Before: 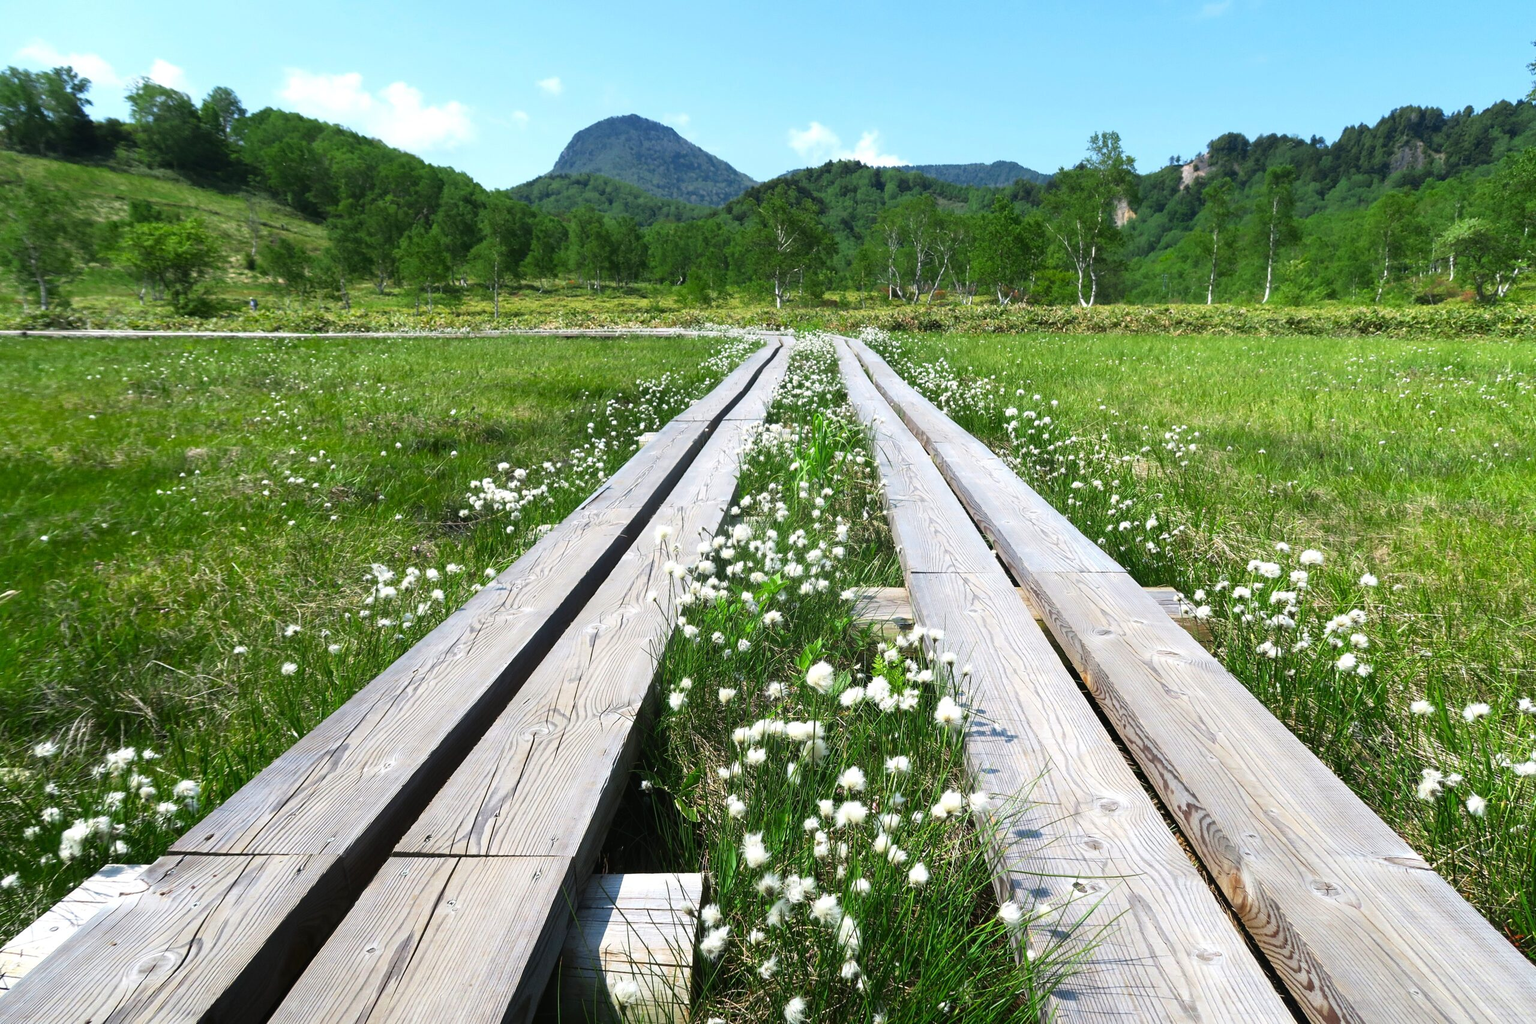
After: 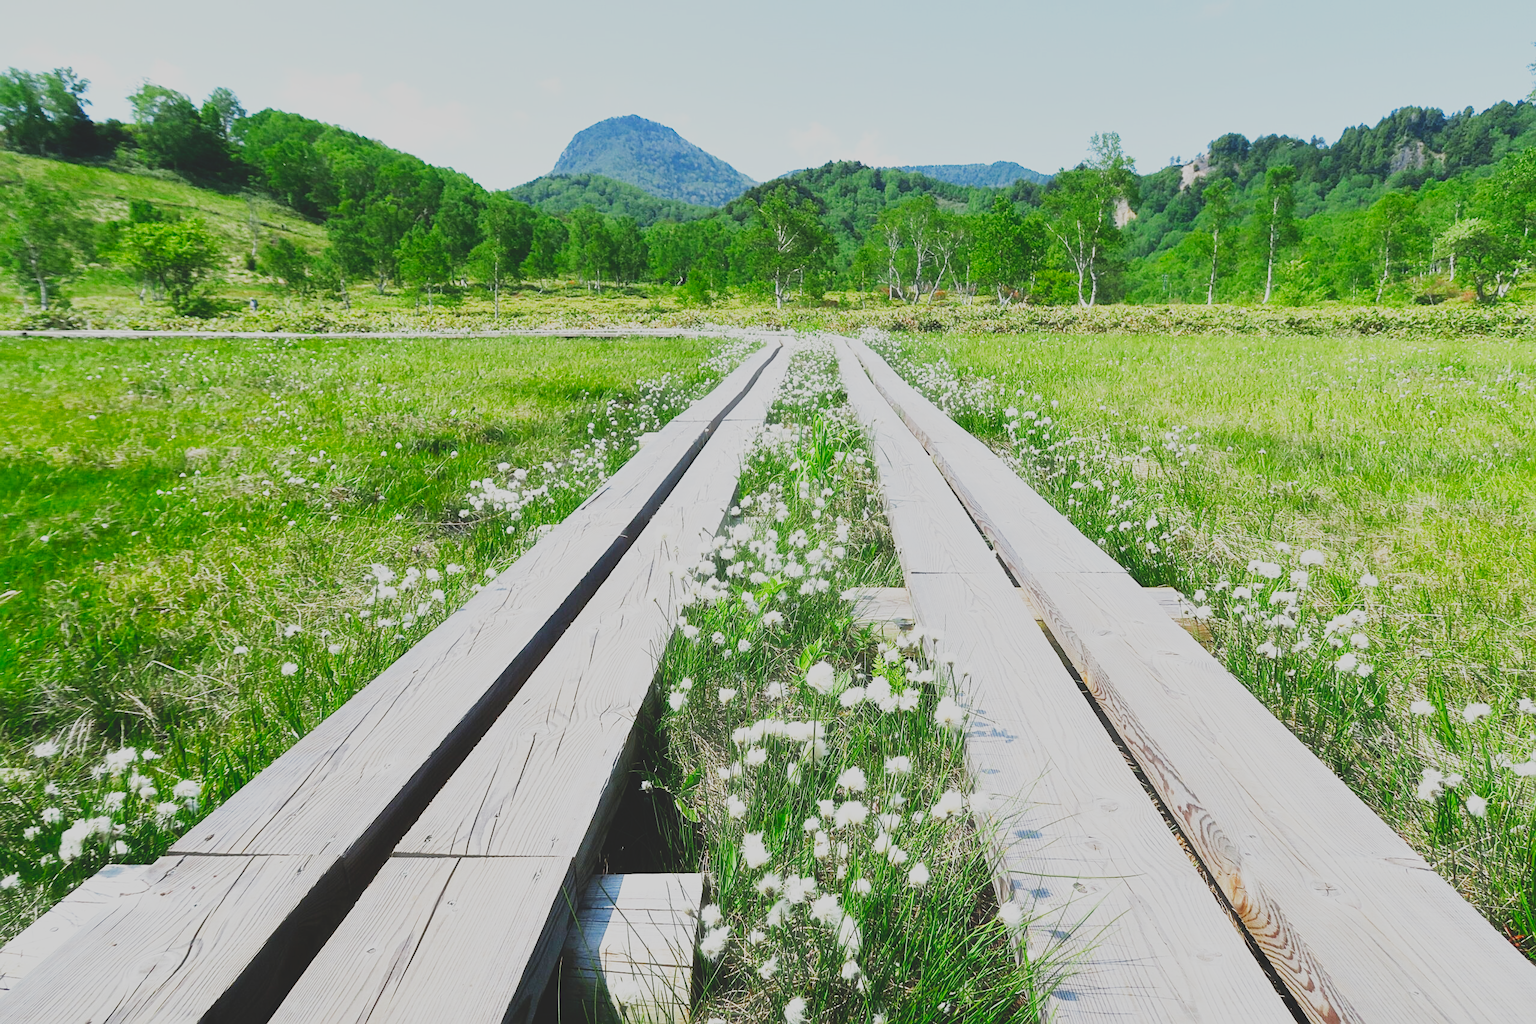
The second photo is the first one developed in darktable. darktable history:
haze removal: strength -0.09, adaptive false
contrast brightness saturation: contrast -0.28
exposure: black level correction 0, exposure 1 EV, compensate exposure bias true, compensate highlight preservation false
sigmoid: contrast 1.81, skew -0.21, preserve hue 0%, red attenuation 0.1, red rotation 0.035, green attenuation 0.1, green rotation -0.017, blue attenuation 0.15, blue rotation -0.052, base primaries Rec2020
shadows and highlights: shadows 20.55, highlights -20.99, soften with gaussian
sharpen: radius 2.167, amount 0.381, threshold 0
